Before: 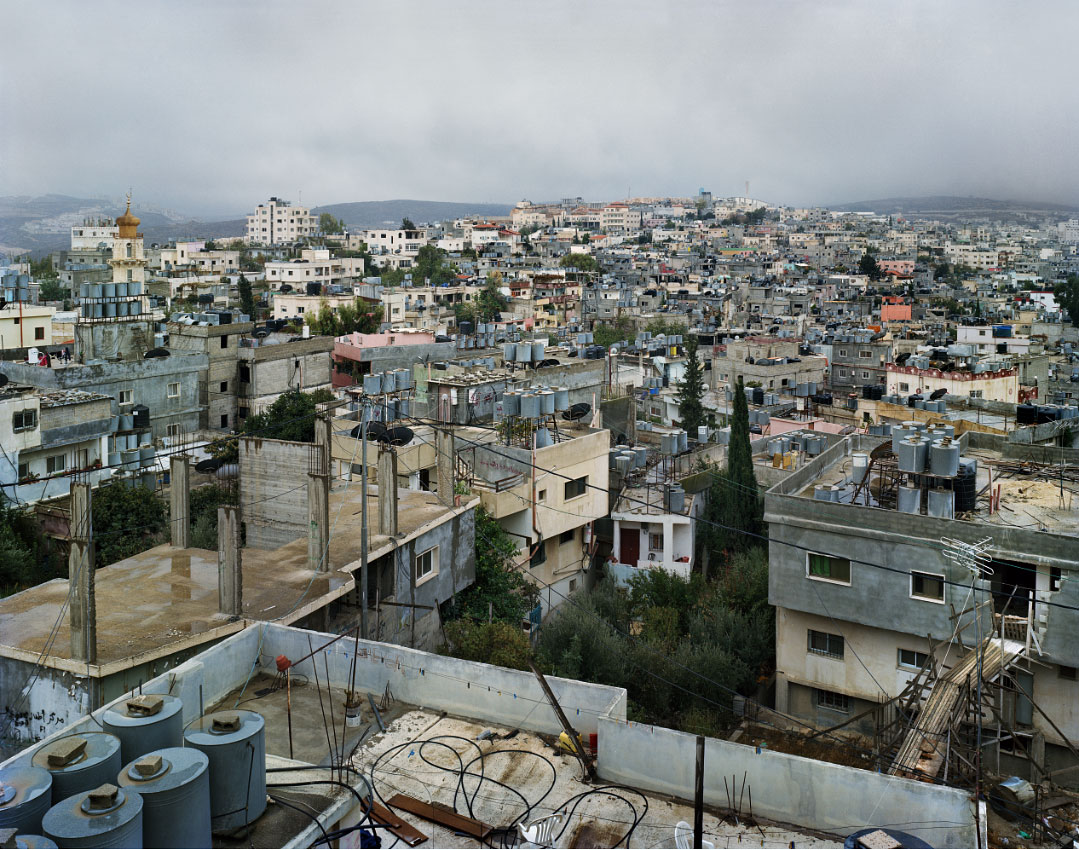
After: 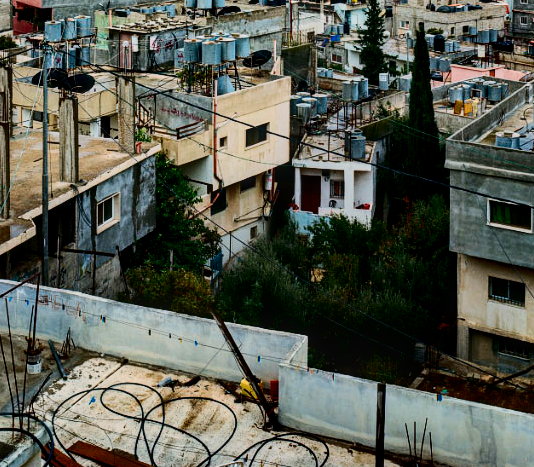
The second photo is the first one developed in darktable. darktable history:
local contrast: on, module defaults
crop: left 29.579%, top 41.561%, right 20.902%, bottom 3.497%
contrast brightness saturation: contrast 0.219, brightness -0.184, saturation 0.236
filmic rgb: black relative exposure -7.65 EV, white relative exposure 4.56 EV, hardness 3.61, contrast 1.062, color science v6 (2022)
exposure: exposure 0.522 EV, compensate exposure bias true, compensate highlight preservation false
